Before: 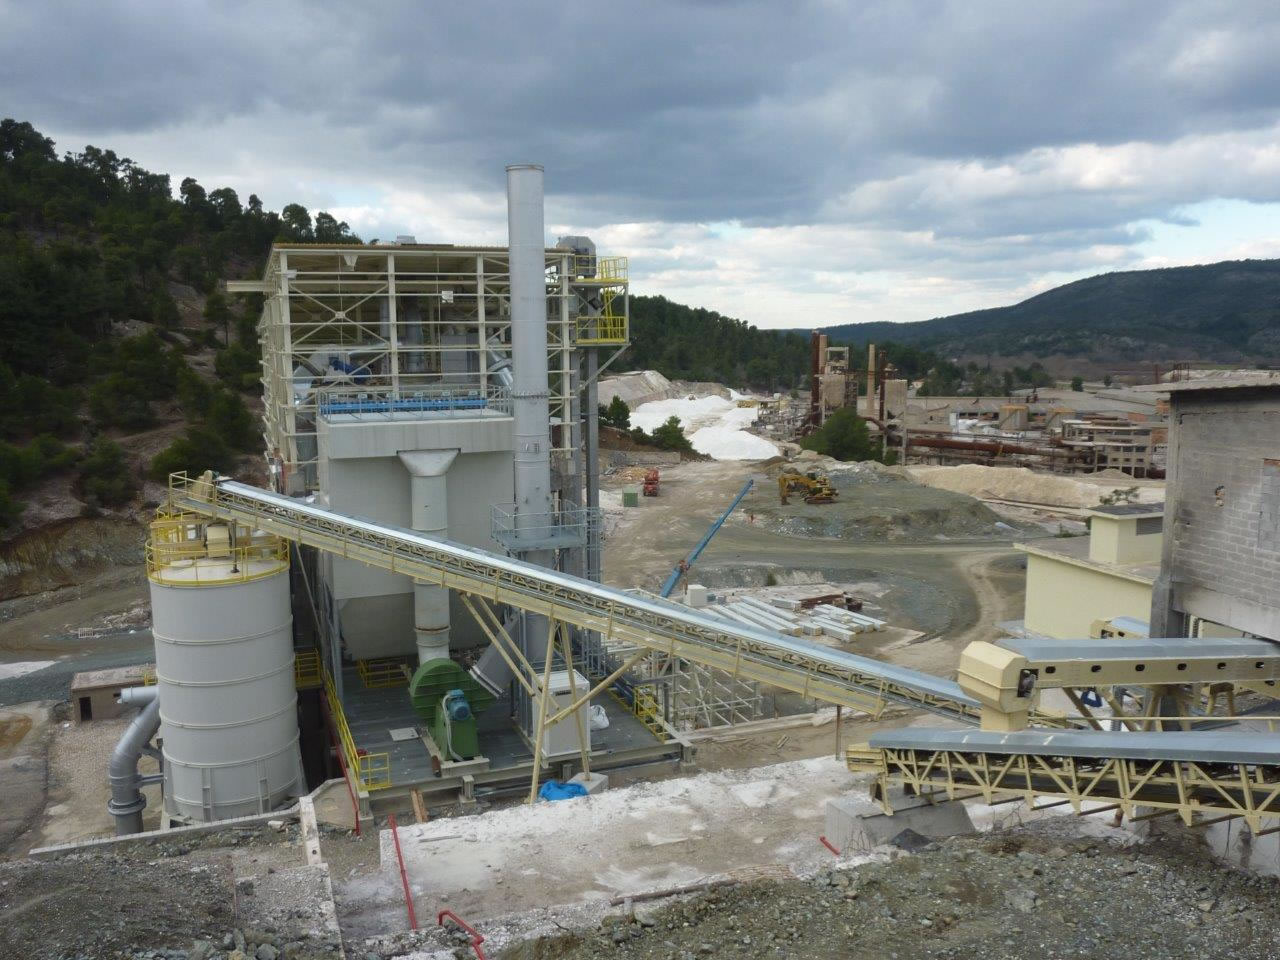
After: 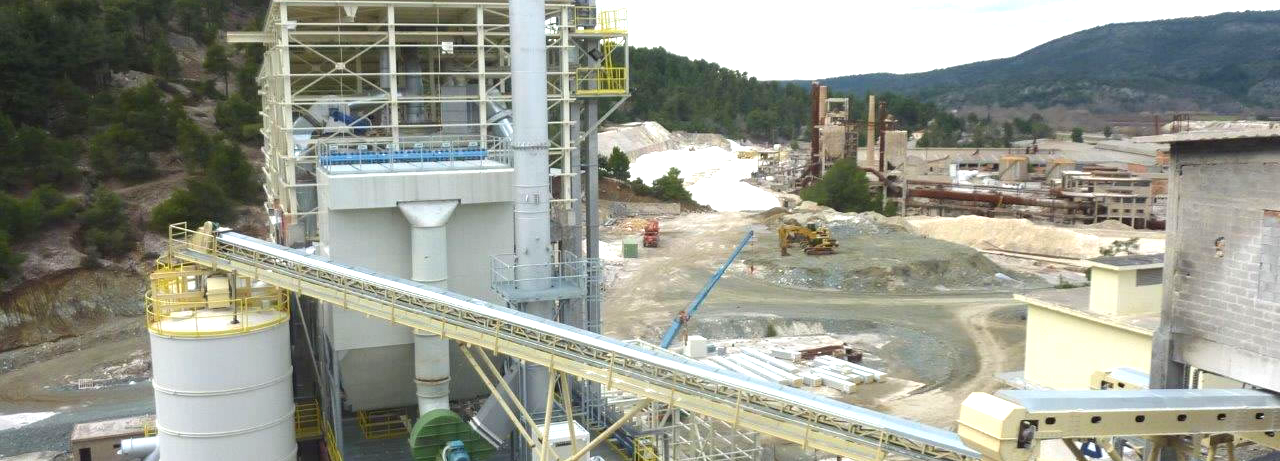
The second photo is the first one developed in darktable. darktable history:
crop and rotate: top 26.033%, bottom 25.849%
exposure: exposure 1.14 EV, compensate highlight preservation false
